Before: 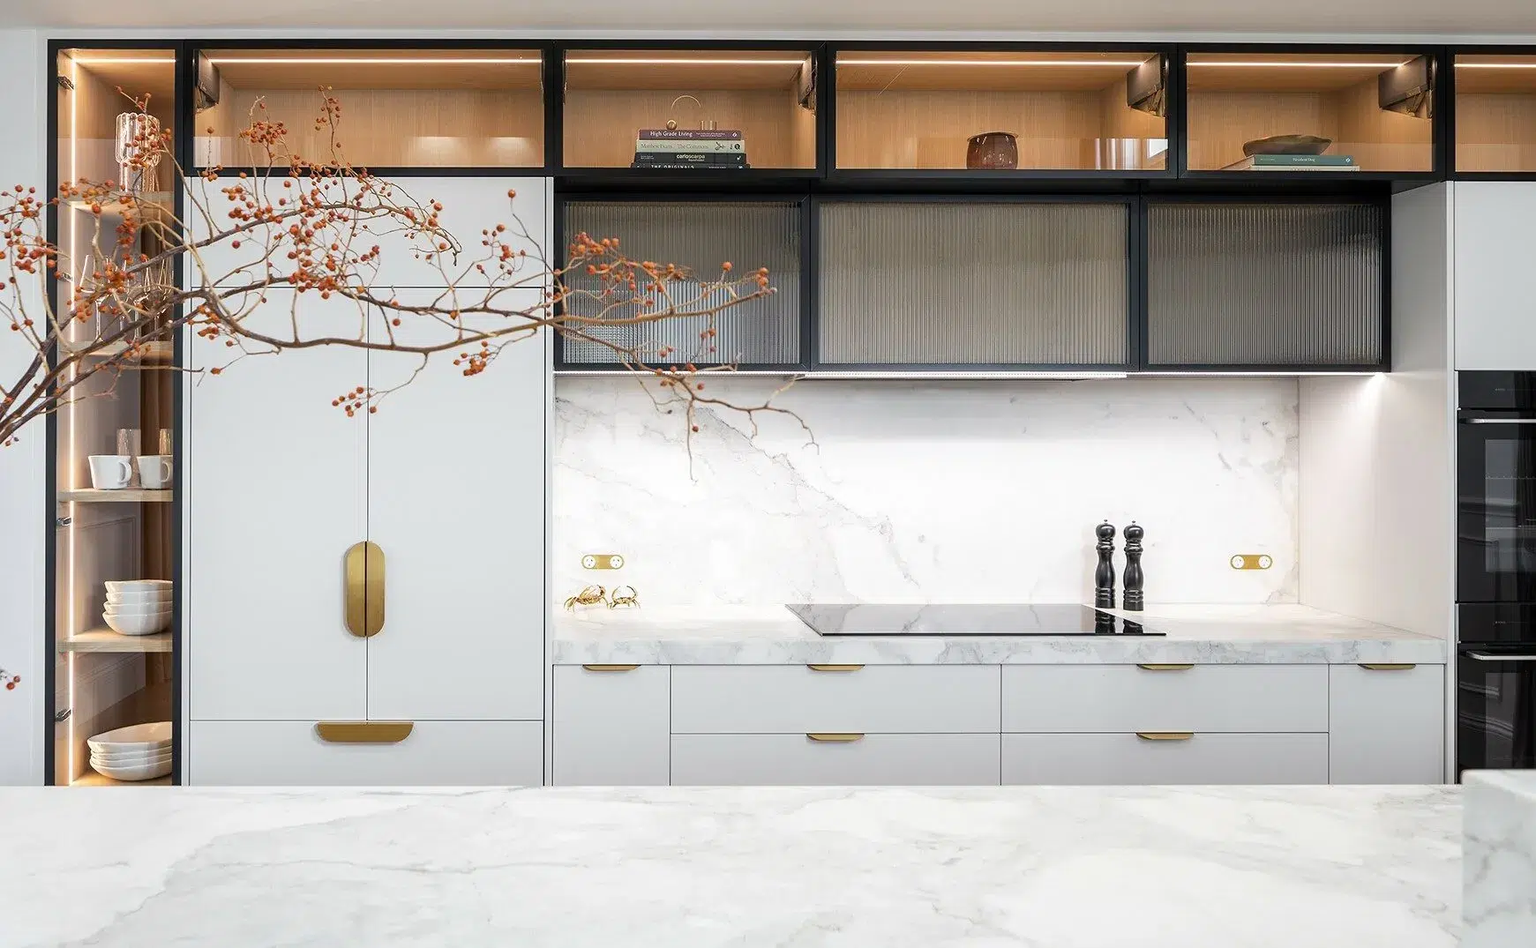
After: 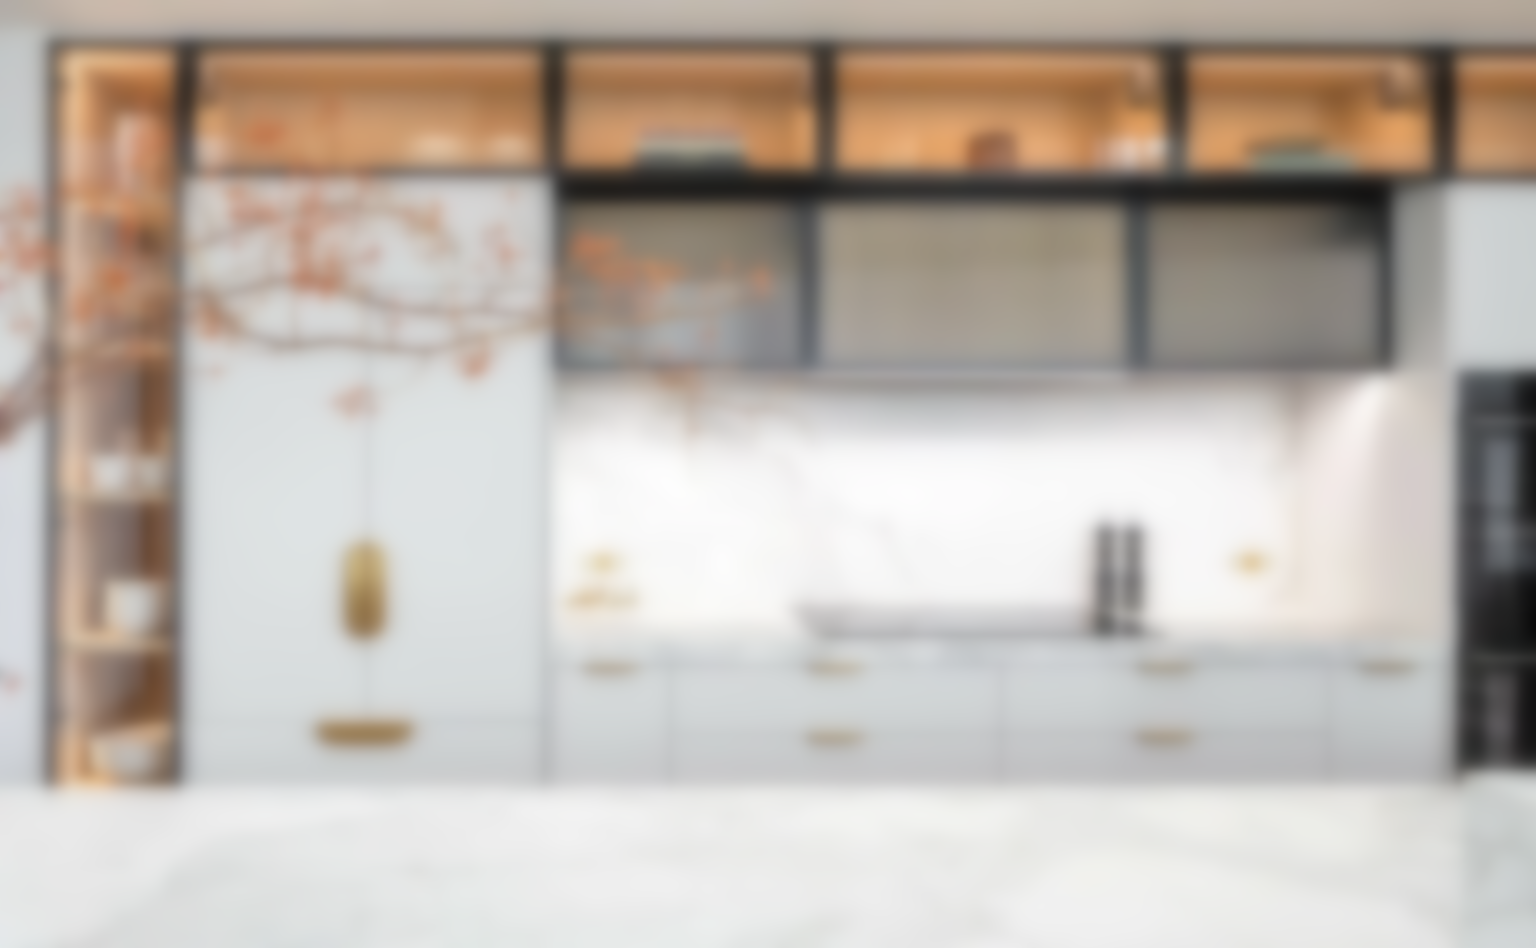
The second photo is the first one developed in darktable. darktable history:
lowpass: on, module defaults
tone equalizer: -7 EV 0.15 EV, -6 EV 0.6 EV, -5 EV 1.15 EV, -4 EV 1.33 EV, -3 EV 1.15 EV, -2 EV 0.6 EV, -1 EV 0.15 EV, mask exposure compensation -0.5 EV
